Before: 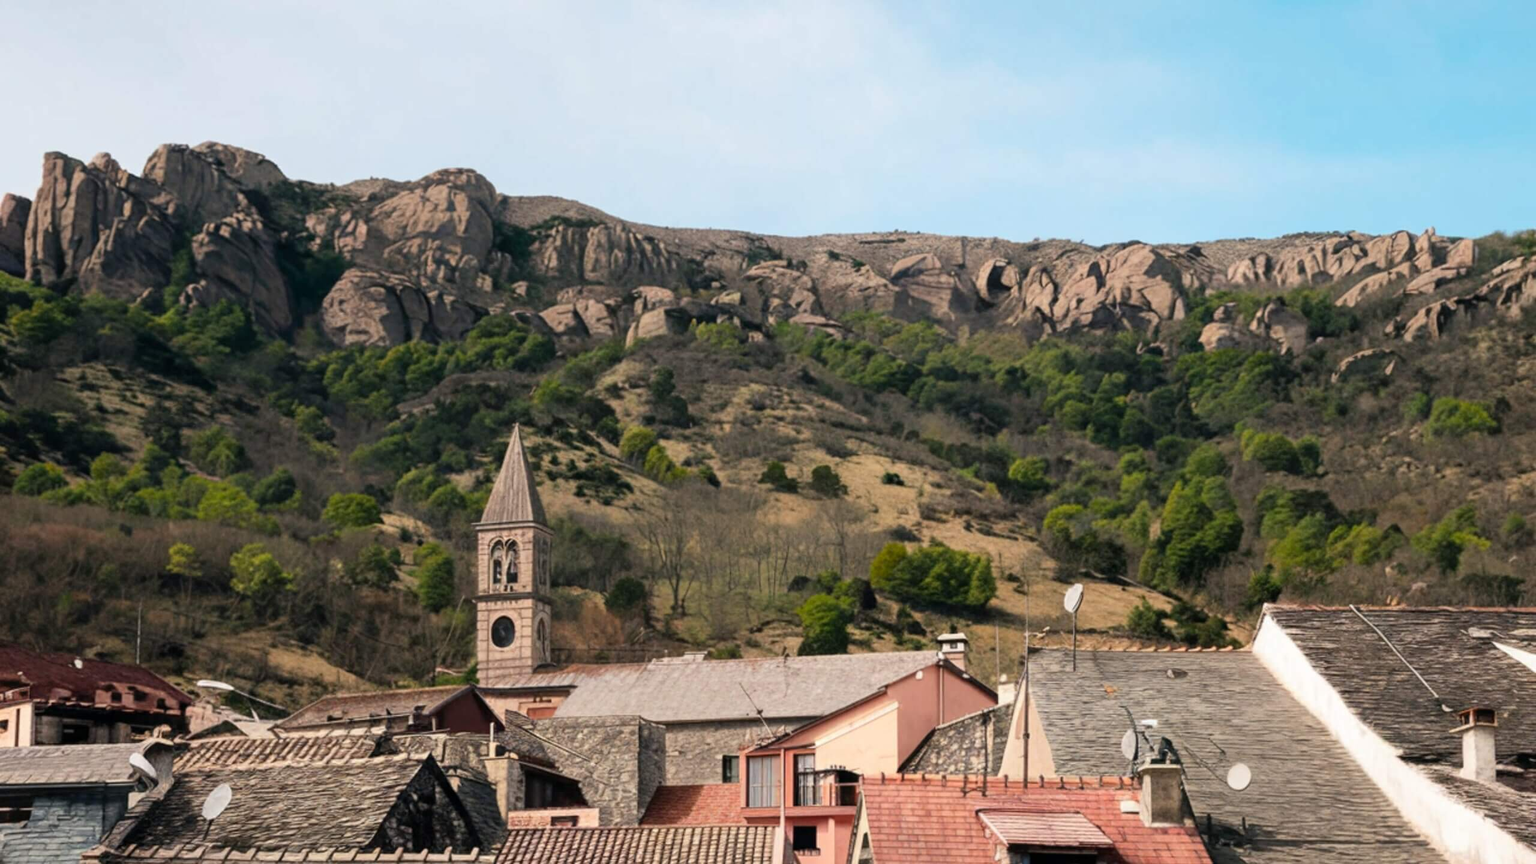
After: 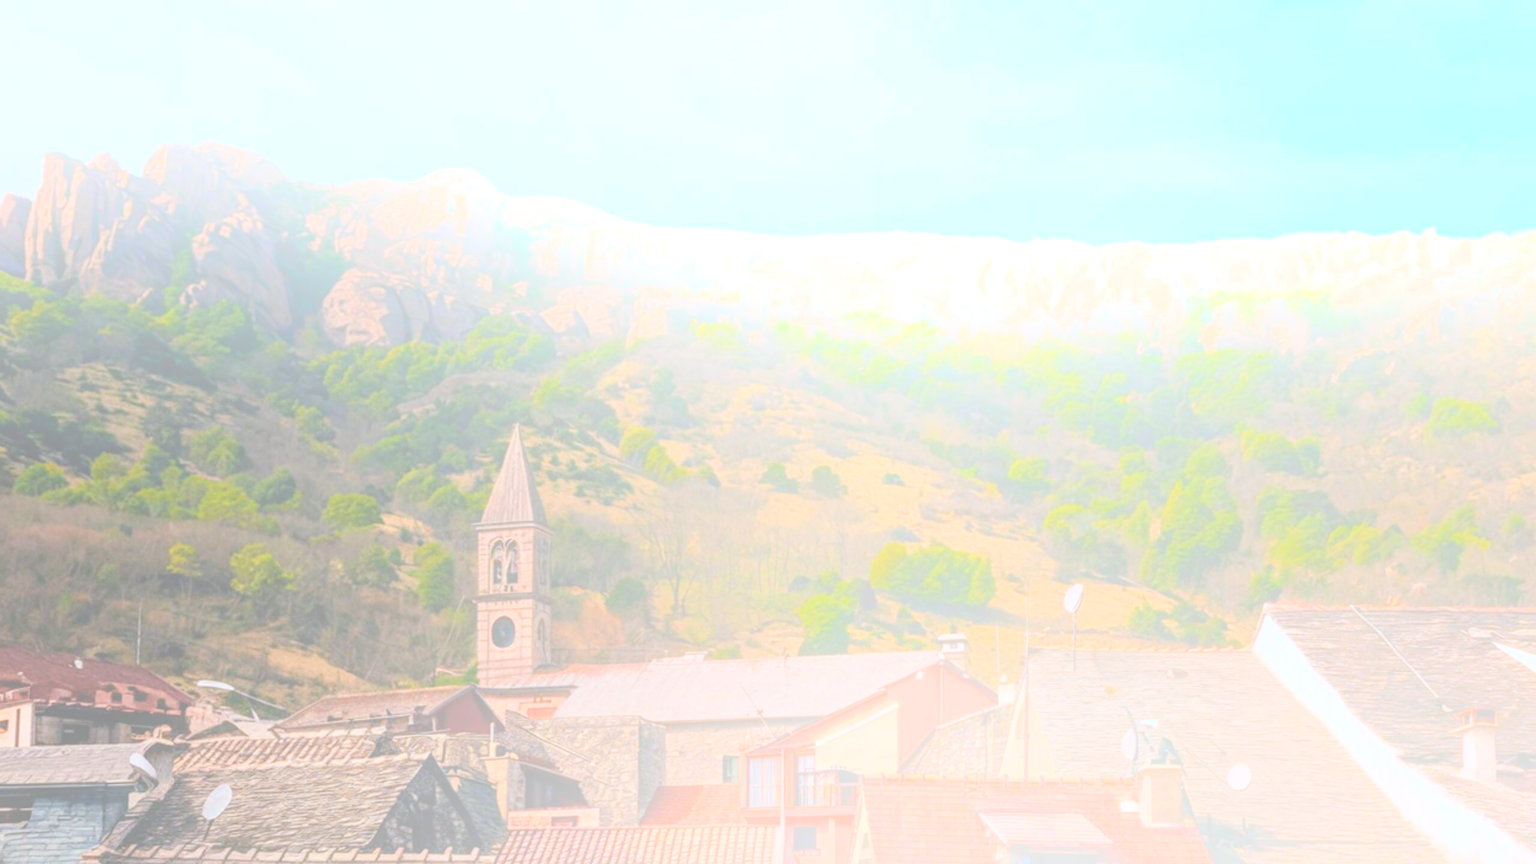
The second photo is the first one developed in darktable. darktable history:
color zones: curves: ch1 [(0.077, 0.436) (0.25, 0.5) (0.75, 0.5)]
bloom: size 85%, threshold 5%, strength 85%
color correction: highlights a* -0.772, highlights b* -8.92
local contrast: detail 110%
